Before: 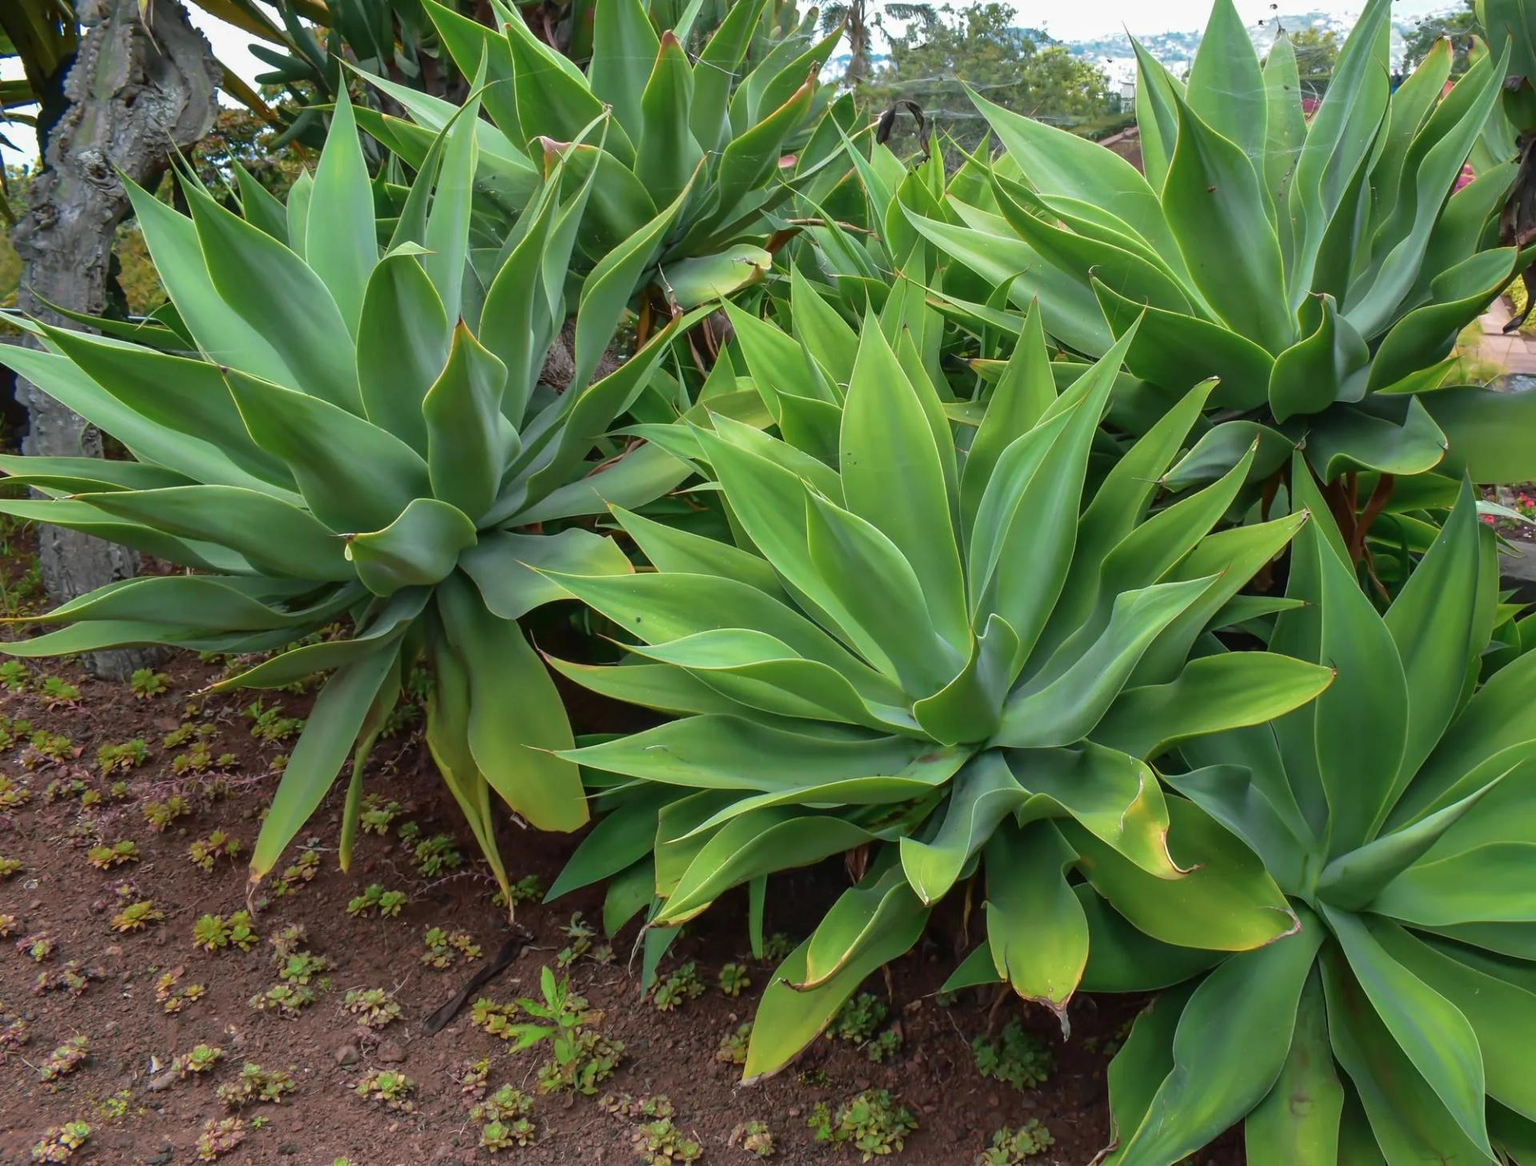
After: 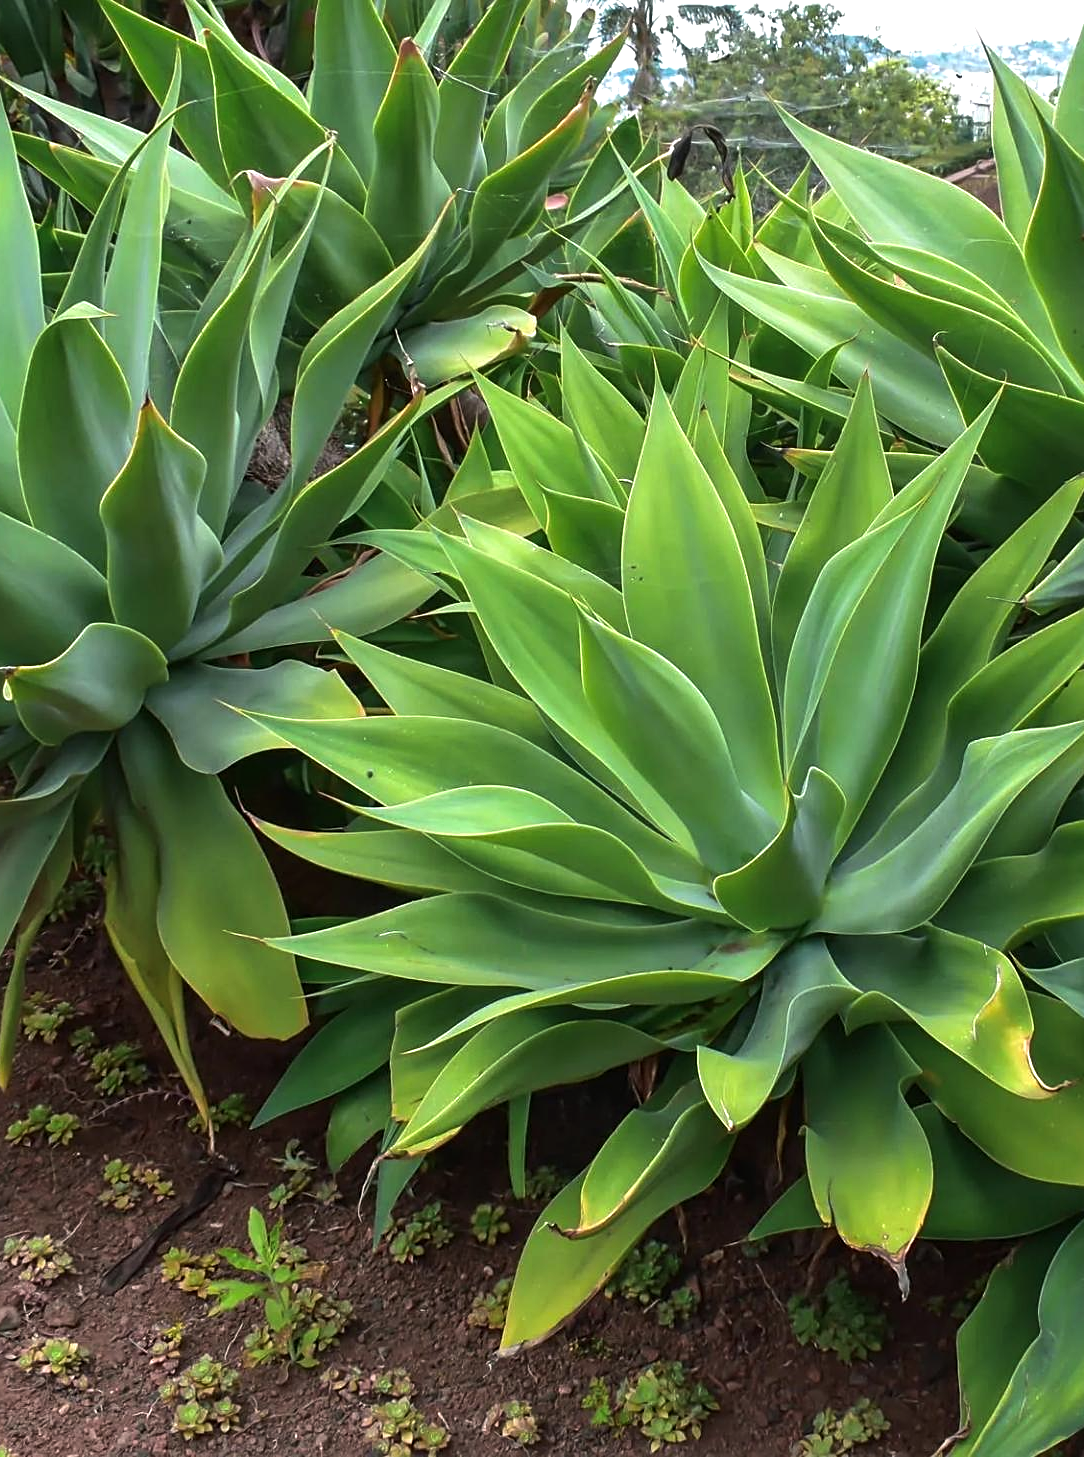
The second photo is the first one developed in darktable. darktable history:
sharpen: on, module defaults
crop and rotate: left 22.327%, right 21.166%
color balance rgb: highlights gain › chroma 0.243%, highlights gain › hue 330.18°, perceptual saturation grading › global saturation 0.139%, perceptual brilliance grading › highlights 15.688%, perceptual brilliance grading › mid-tones 5.869%, perceptual brilliance grading › shadows -15.095%, global vibrance 3.387%
